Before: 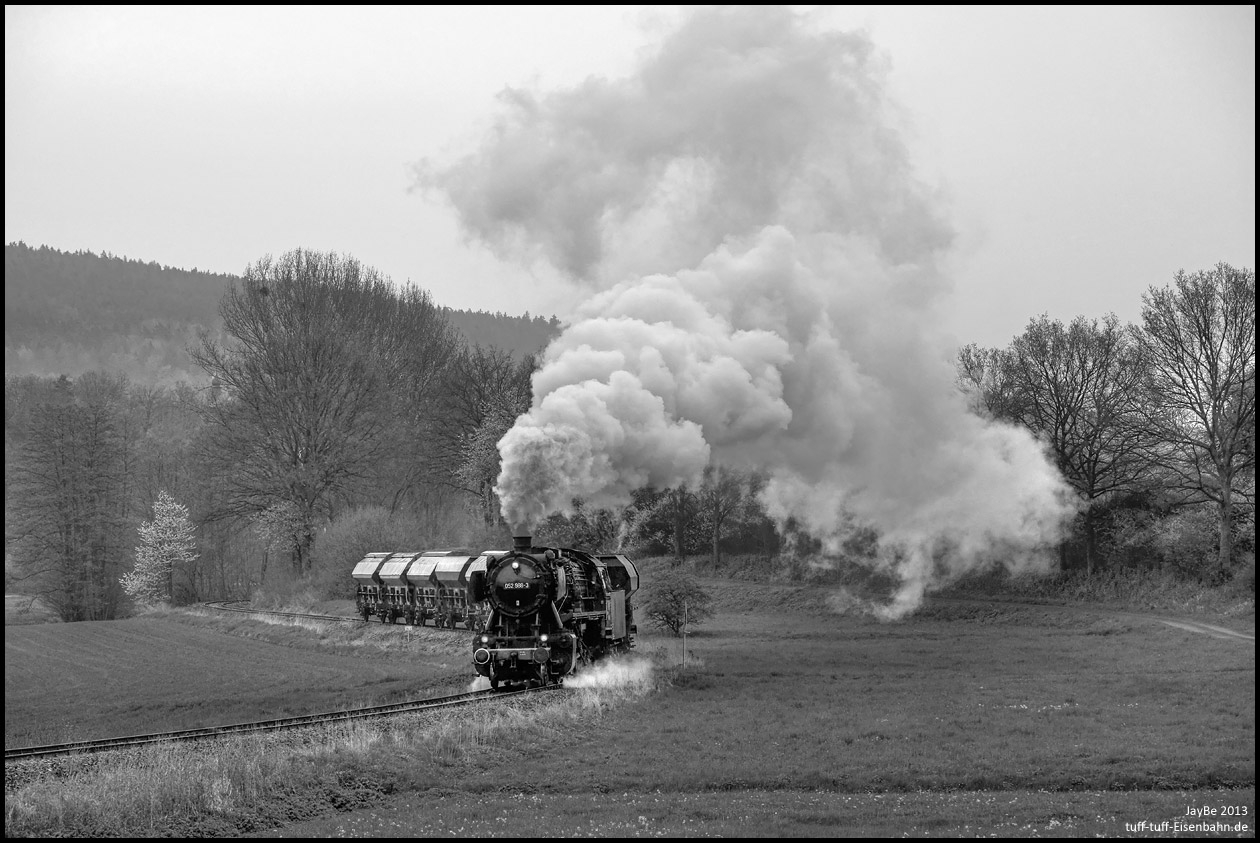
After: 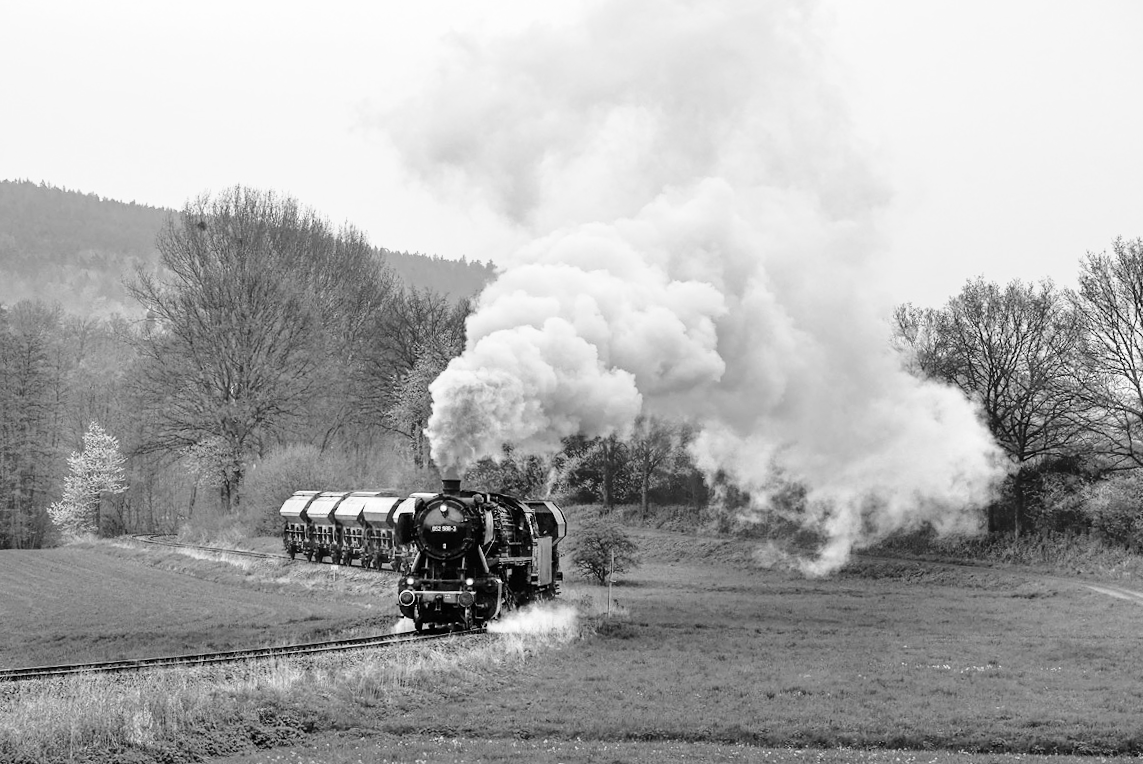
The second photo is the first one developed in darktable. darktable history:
base curve: curves: ch0 [(0, 0) (0.028, 0.03) (0.121, 0.232) (0.46, 0.748) (0.859, 0.968) (1, 1)], preserve colors none
crop and rotate: angle -1.96°, left 3.097%, top 4.154%, right 1.586%, bottom 0.529%
